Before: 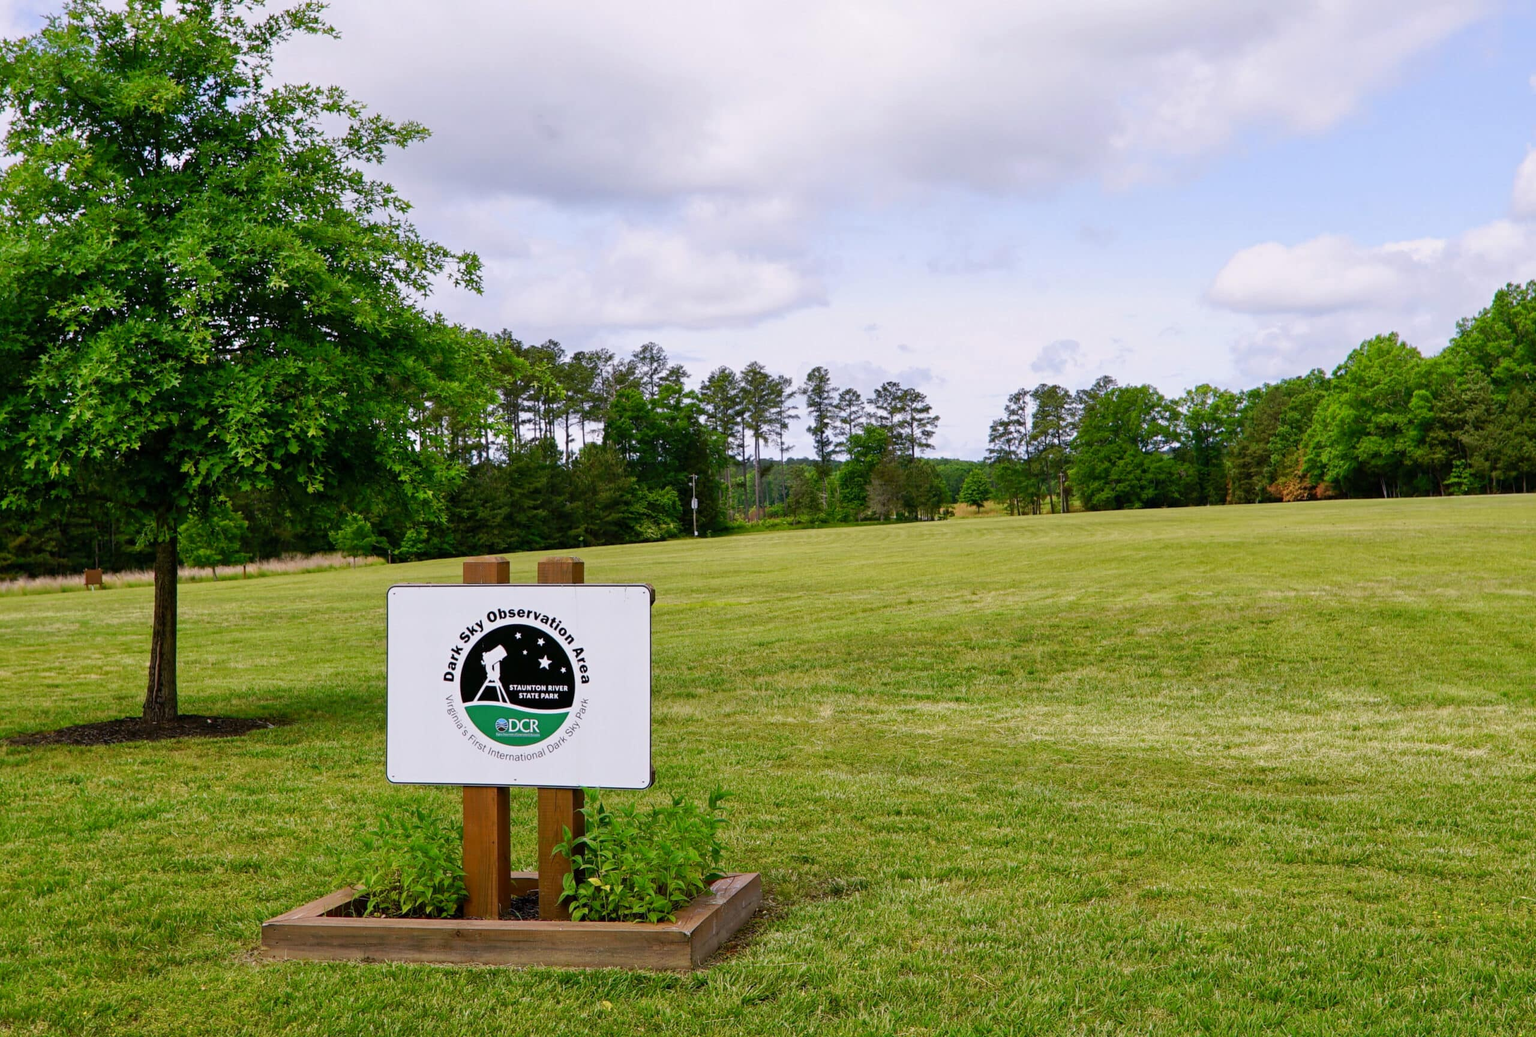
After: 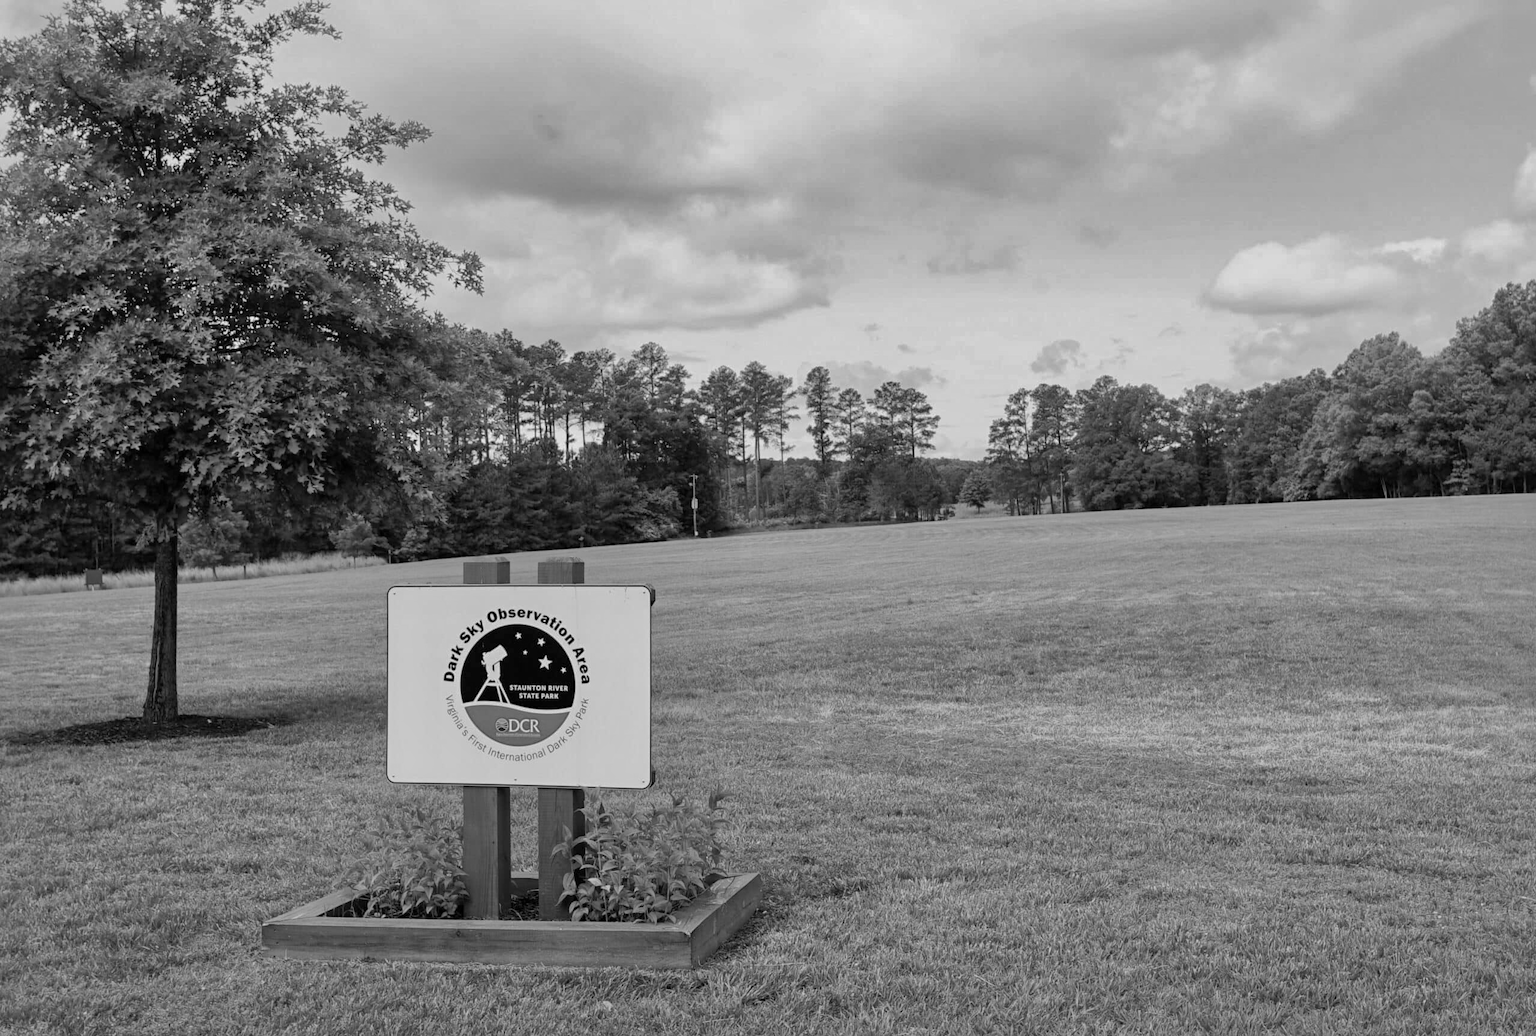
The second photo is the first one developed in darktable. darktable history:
color balance rgb: linear chroma grading › global chroma 15%, perceptual saturation grading › global saturation 30%
monochrome: on, module defaults
shadows and highlights: shadows 40, highlights -60
